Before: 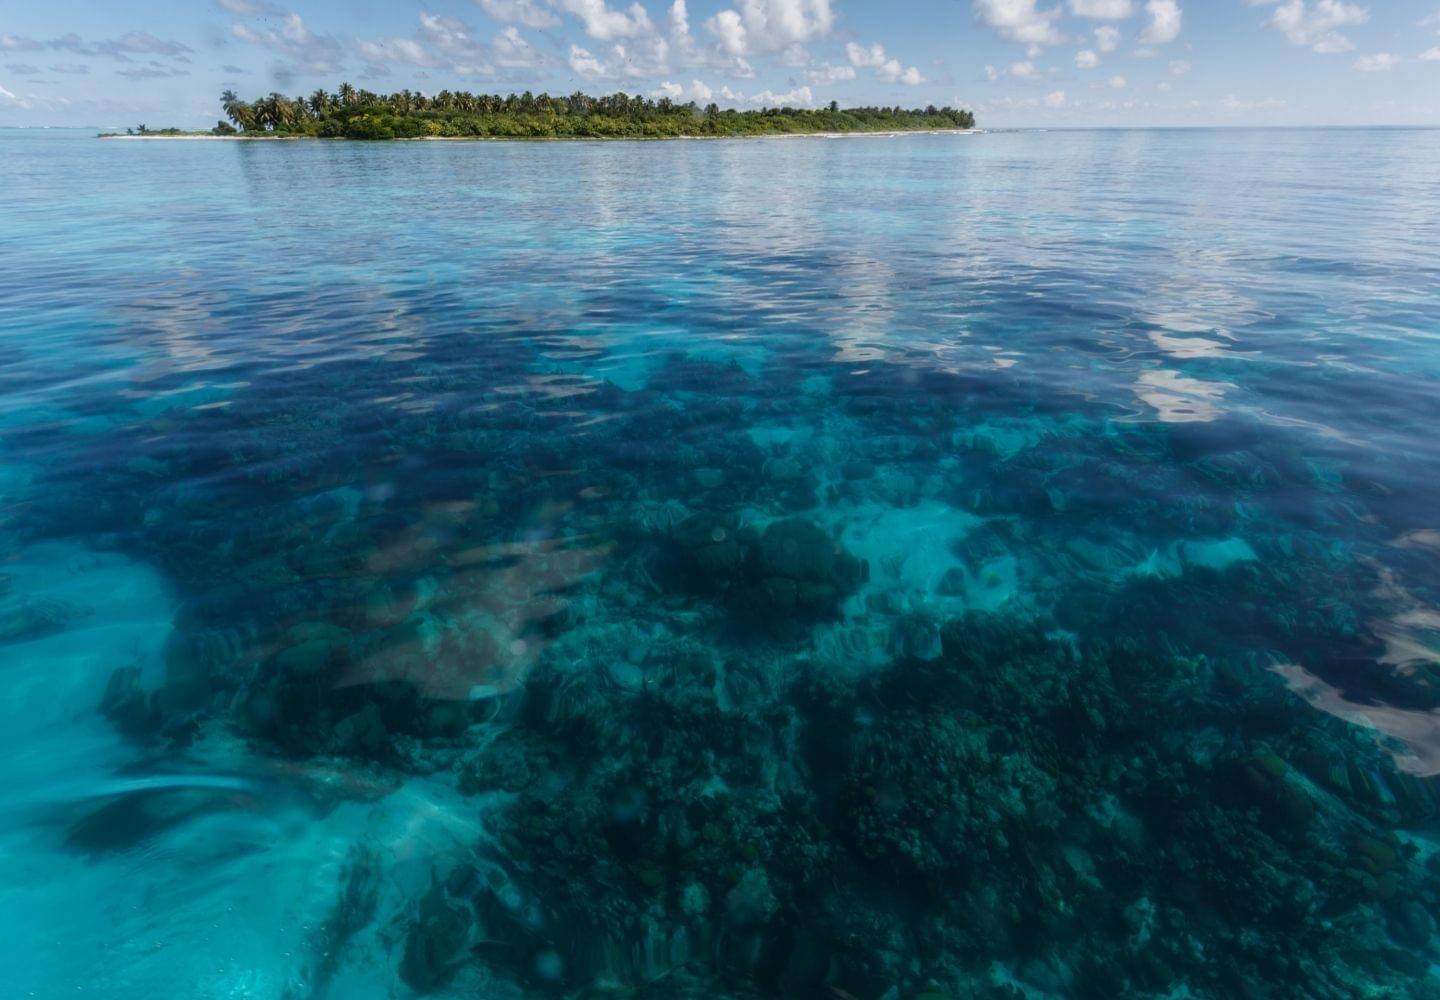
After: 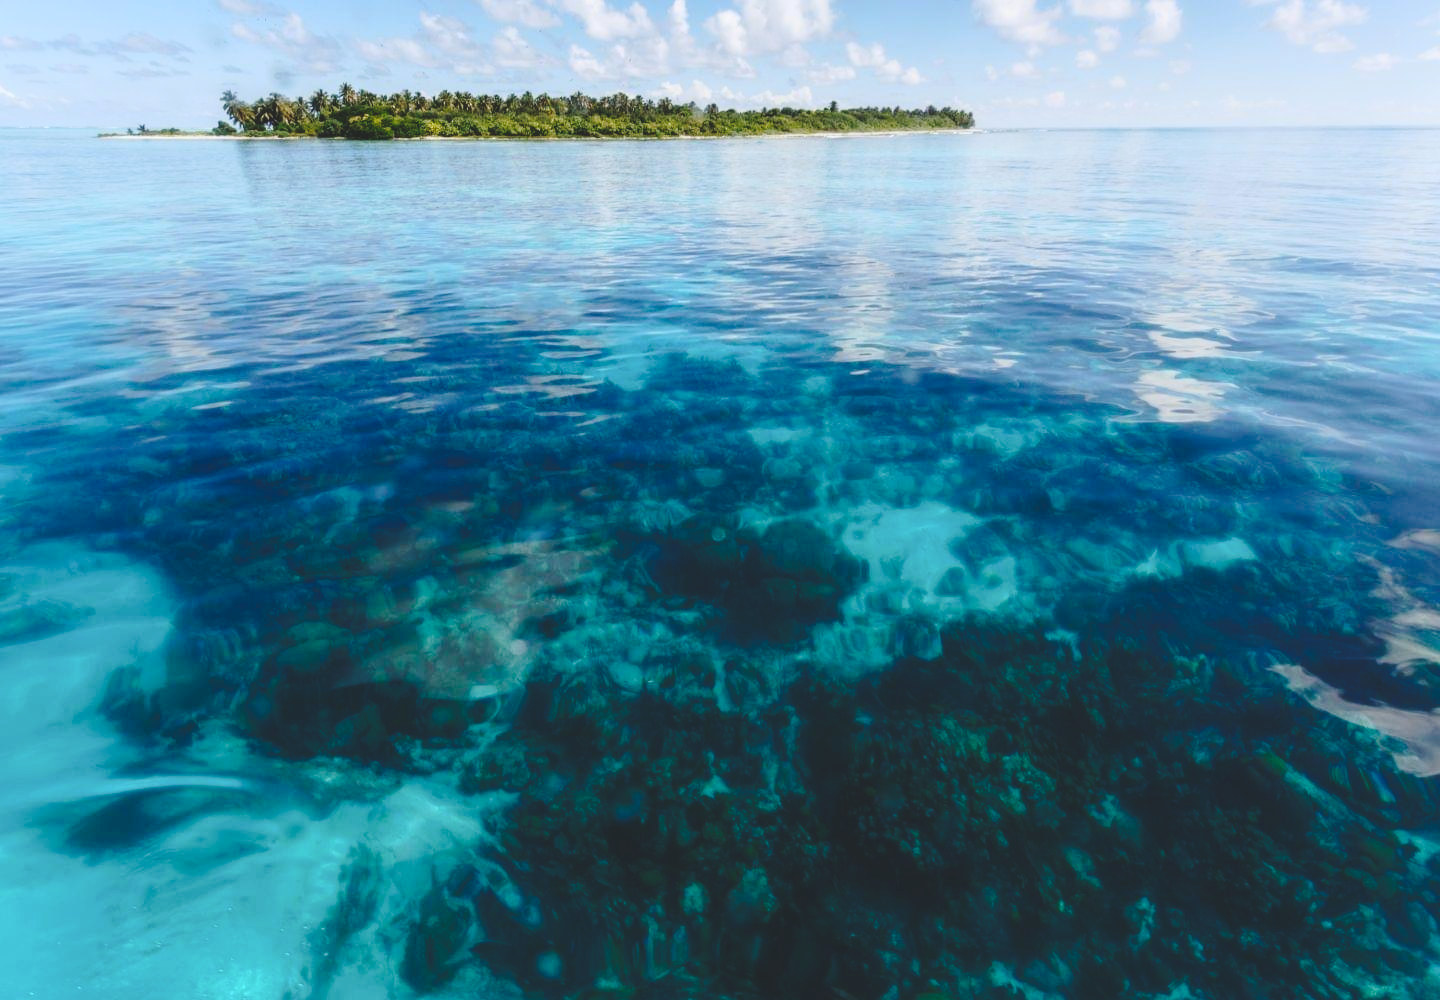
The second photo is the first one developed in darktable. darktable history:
tone curve: curves: ch0 [(0, 0) (0.003, 0.139) (0.011, 0.14) (0.025, 0.138) (0.044, 0.14) (0.069, 0.149) (0.1, 0.161) (0.136, 0.179) (0.177, 0.203) (0.224, 0.245) (0.277, 0.302) (0.335, 0.382) (0.399, 0.461) (0.468, 0.546) (0.543, 0.614) (0.623, 0.687) (0.709, 0.758) (0.801, 0.84) (0.898, 0.912) (1, 1)], preserve colors none
contrast brightness saturation: contrast 0.2, brightness 0.16, saturation 0.22
